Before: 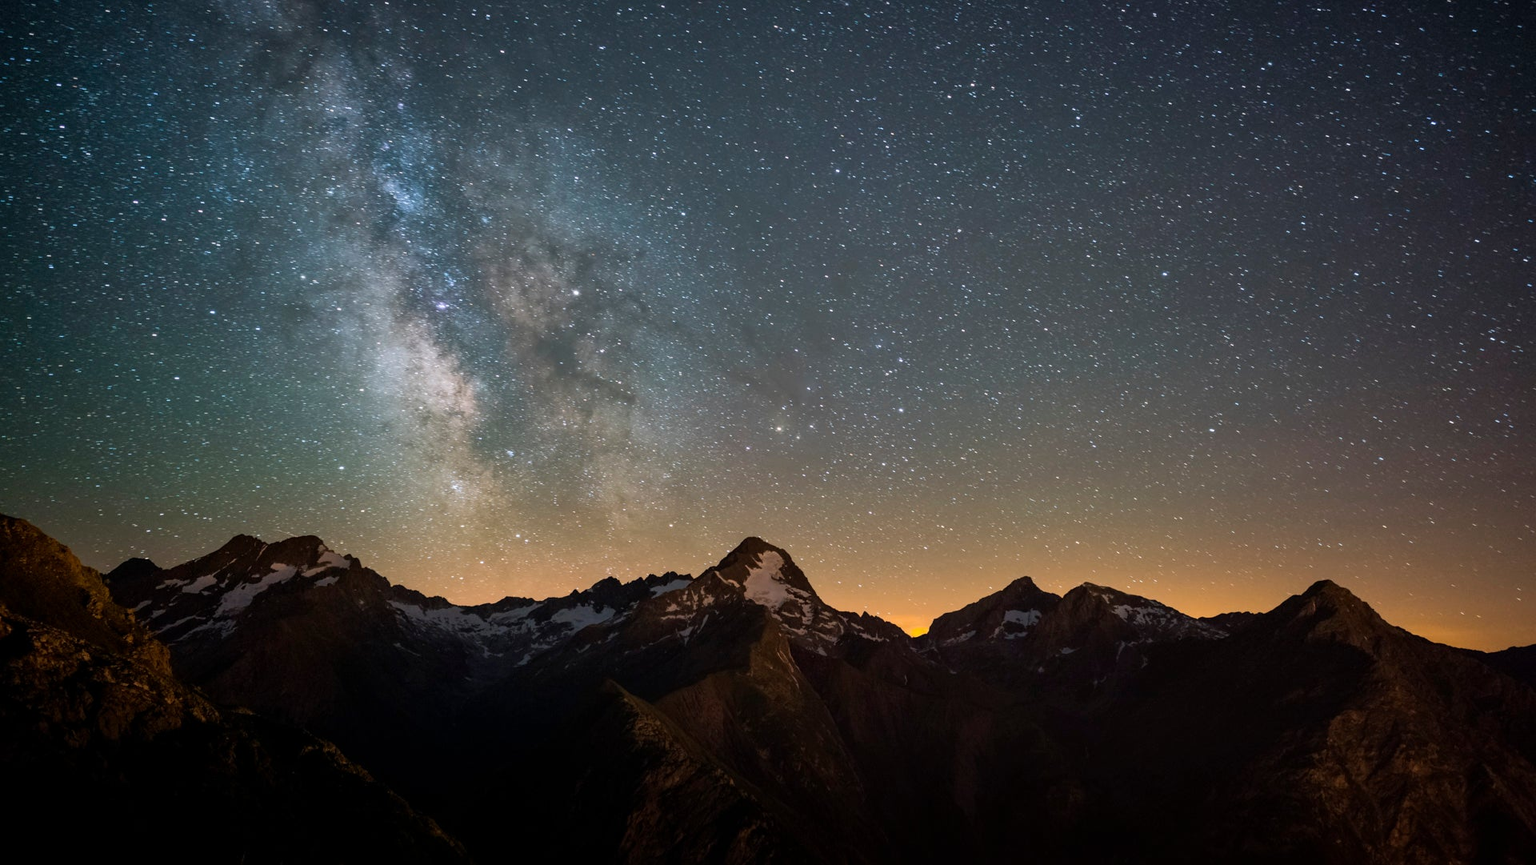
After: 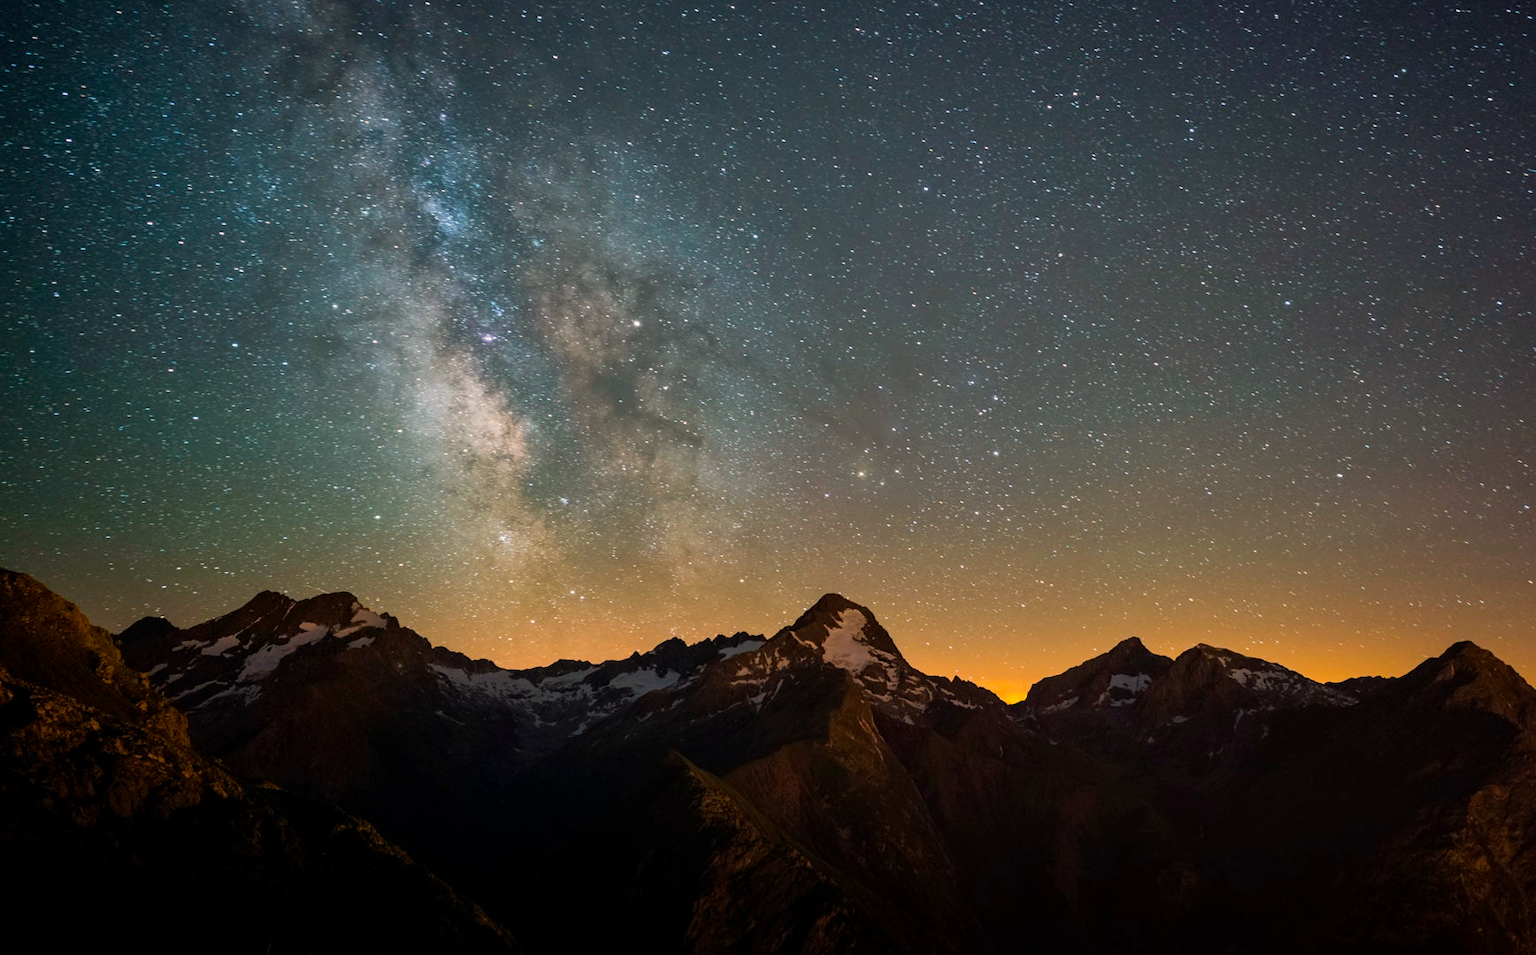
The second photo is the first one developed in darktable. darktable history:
white balance: red 1.045, blue 0.932
crop: right 9.509%, bottom 0.031%
color balance rgb: linear chroma grading › global chroma 6.48%, perceptual saturation grading › global saturation 12.96%, global vibrance 6.02%
